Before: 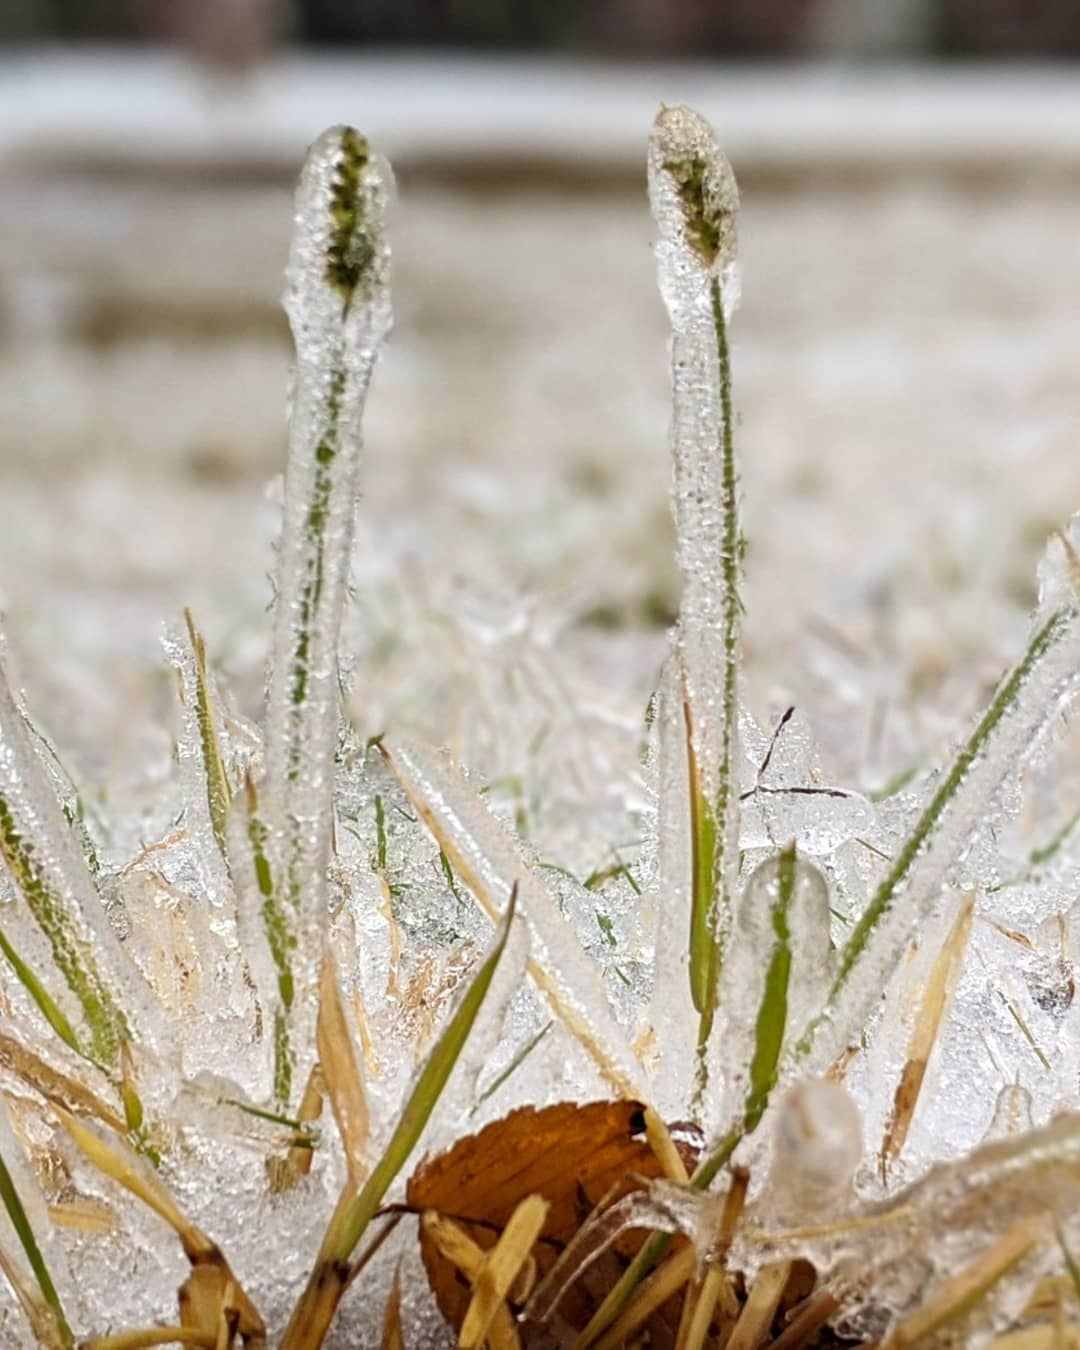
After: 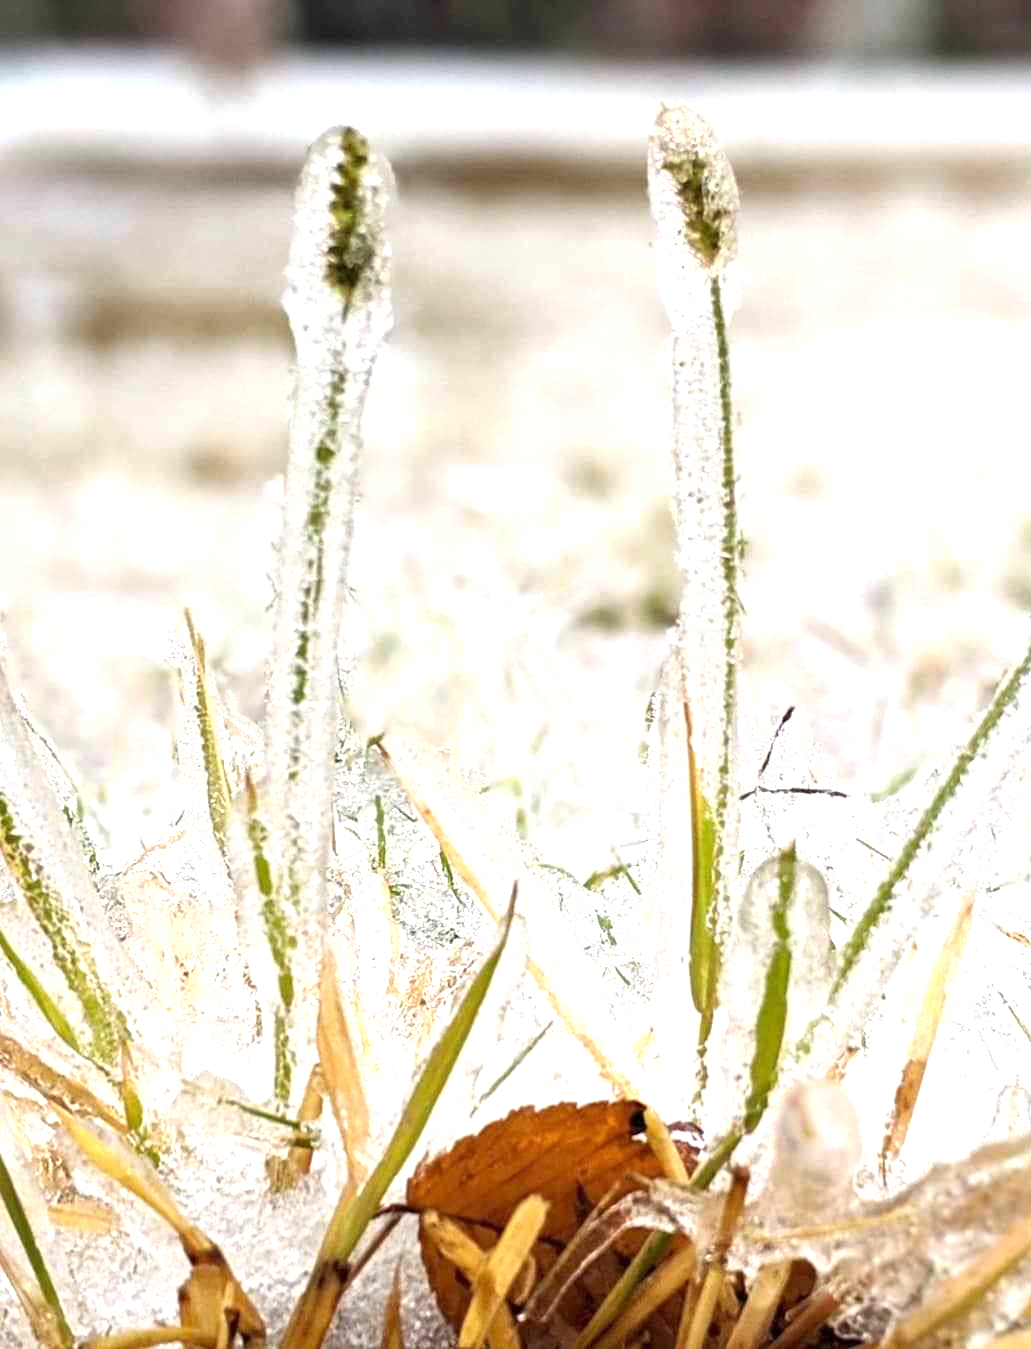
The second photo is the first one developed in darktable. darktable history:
exposure: exposure 0.915 EV, compensate highlight preservation false
crop: right 4.526%, bottom 0.043%
